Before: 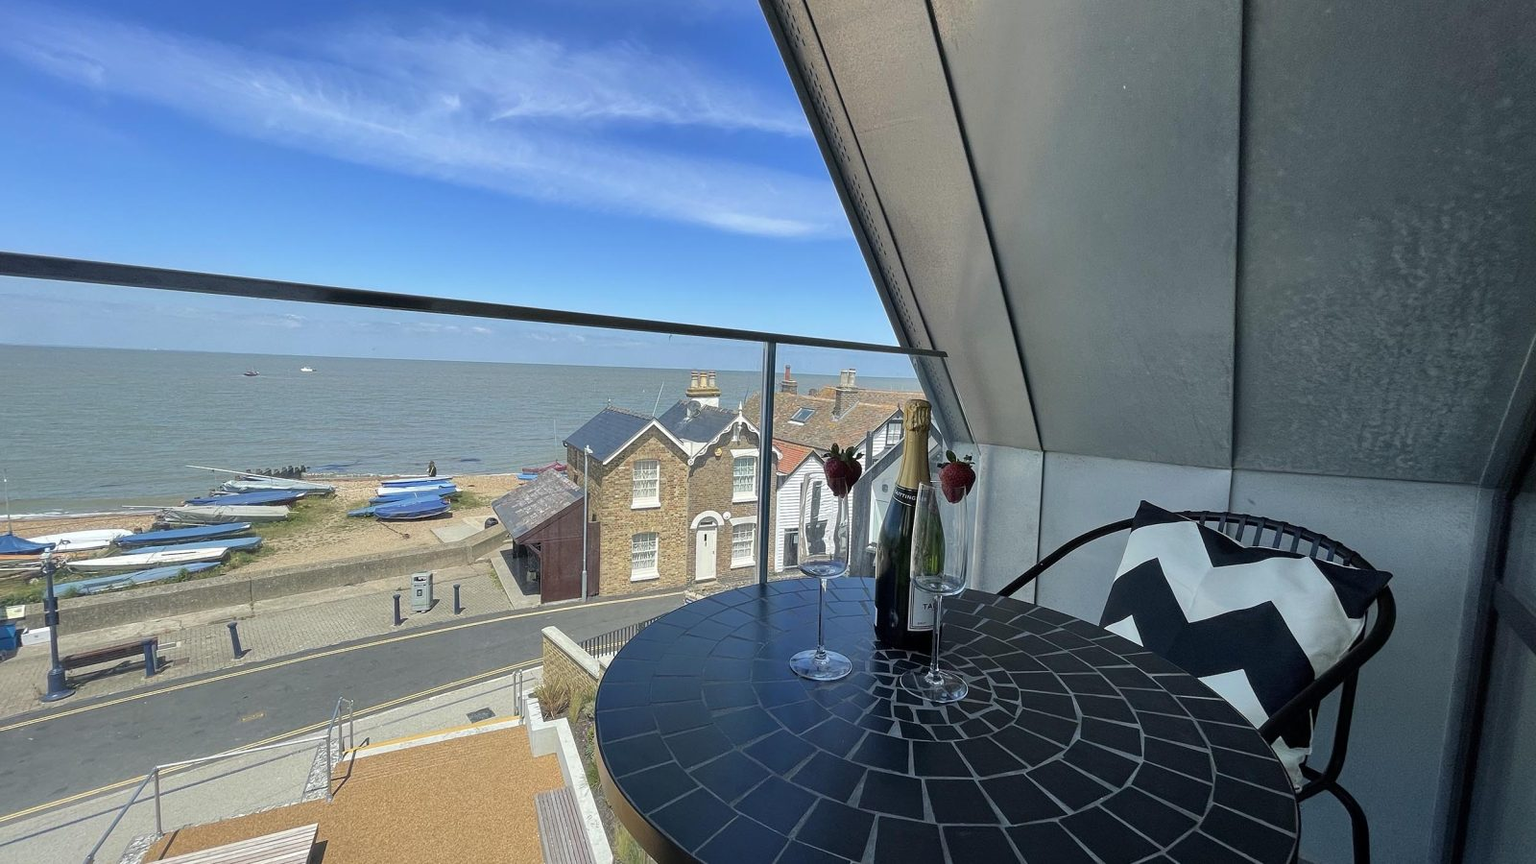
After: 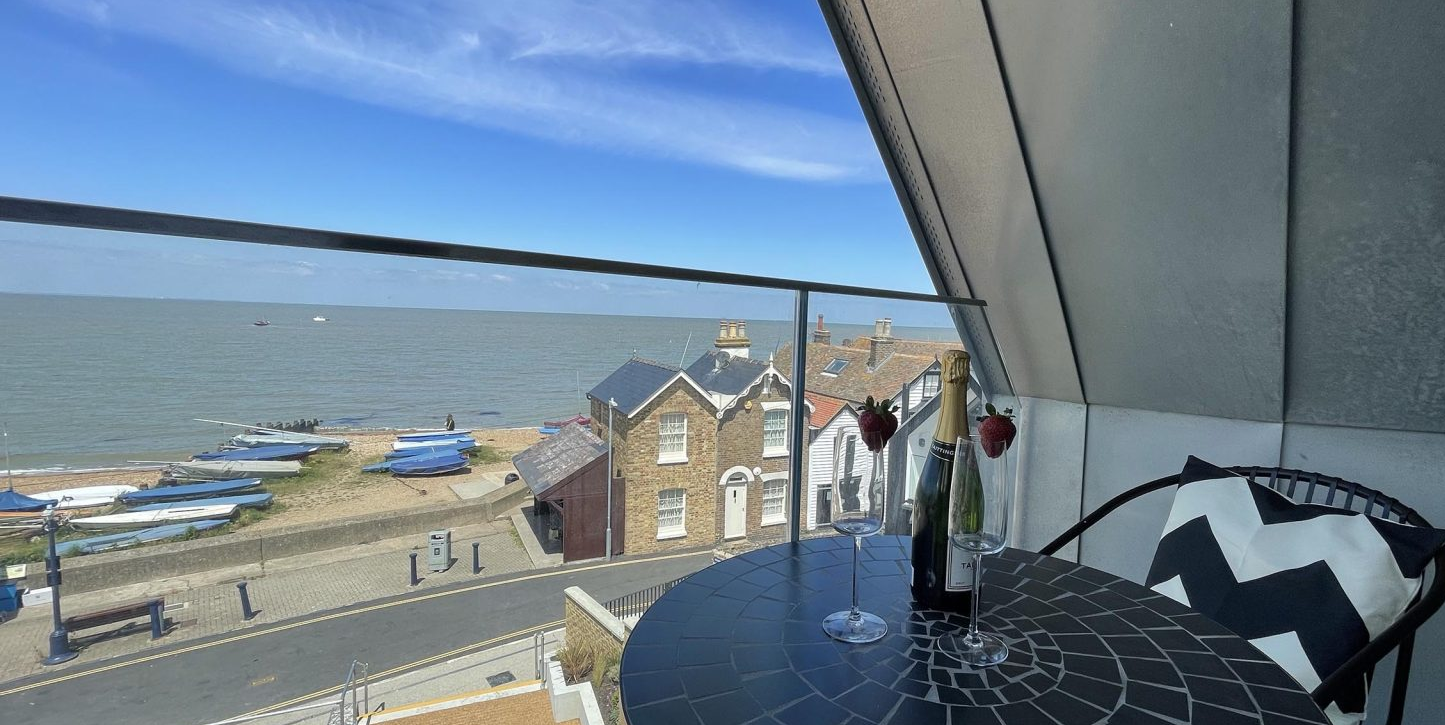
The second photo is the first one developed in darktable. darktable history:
crop: top 7.41%, right 9.683%, bottom 11.958%
